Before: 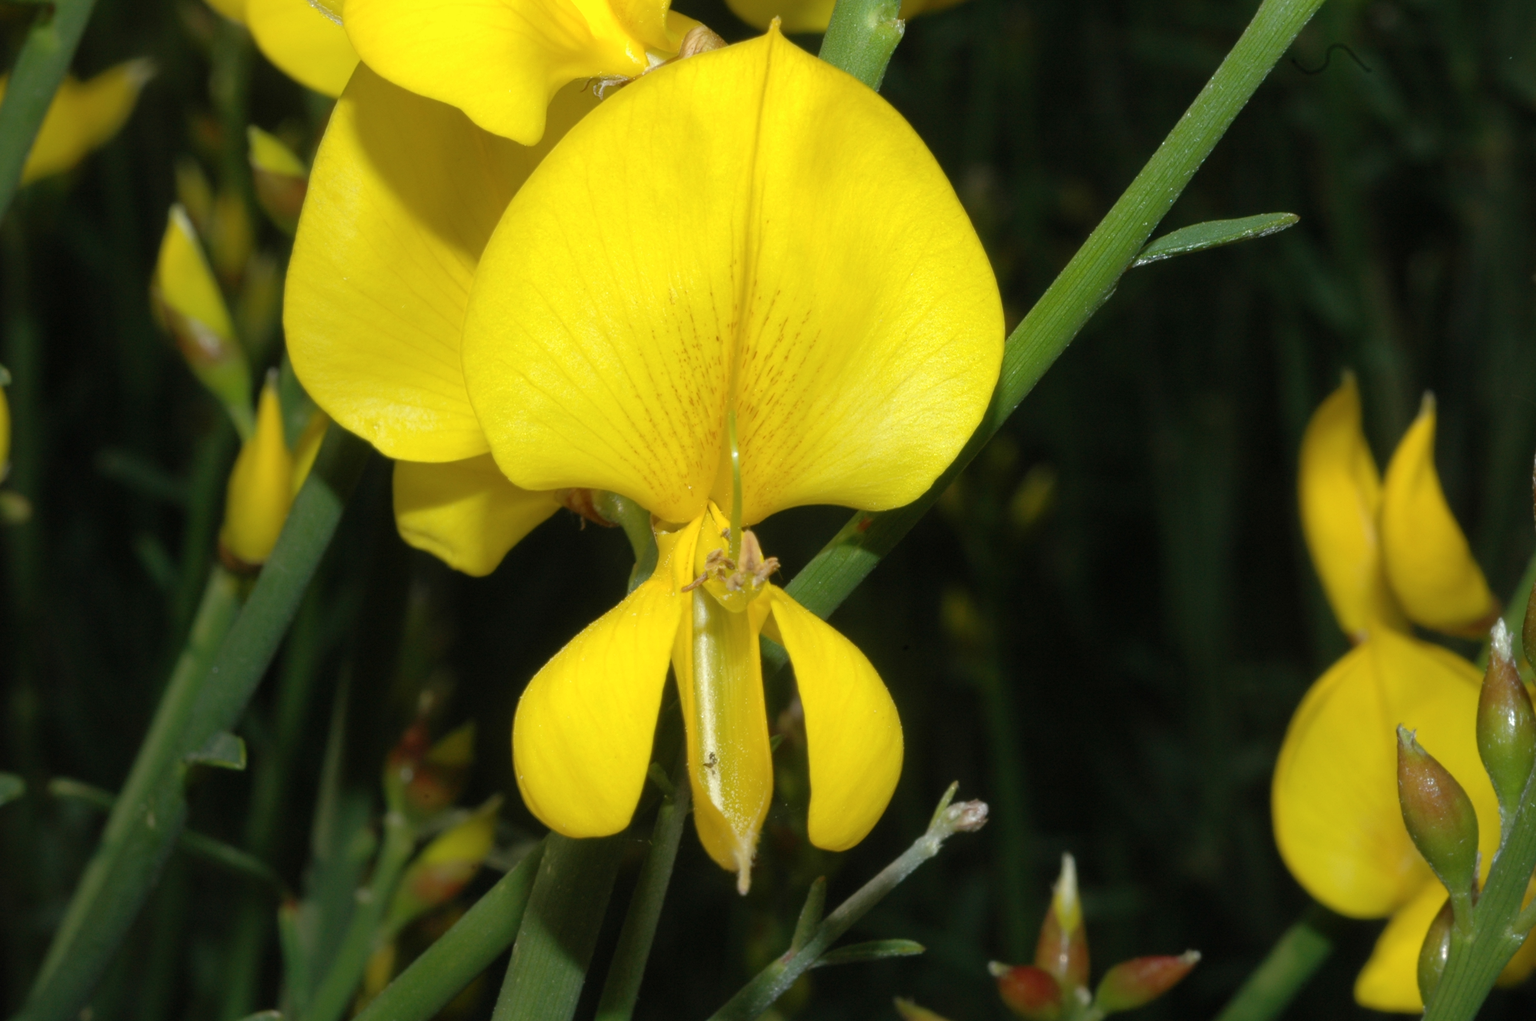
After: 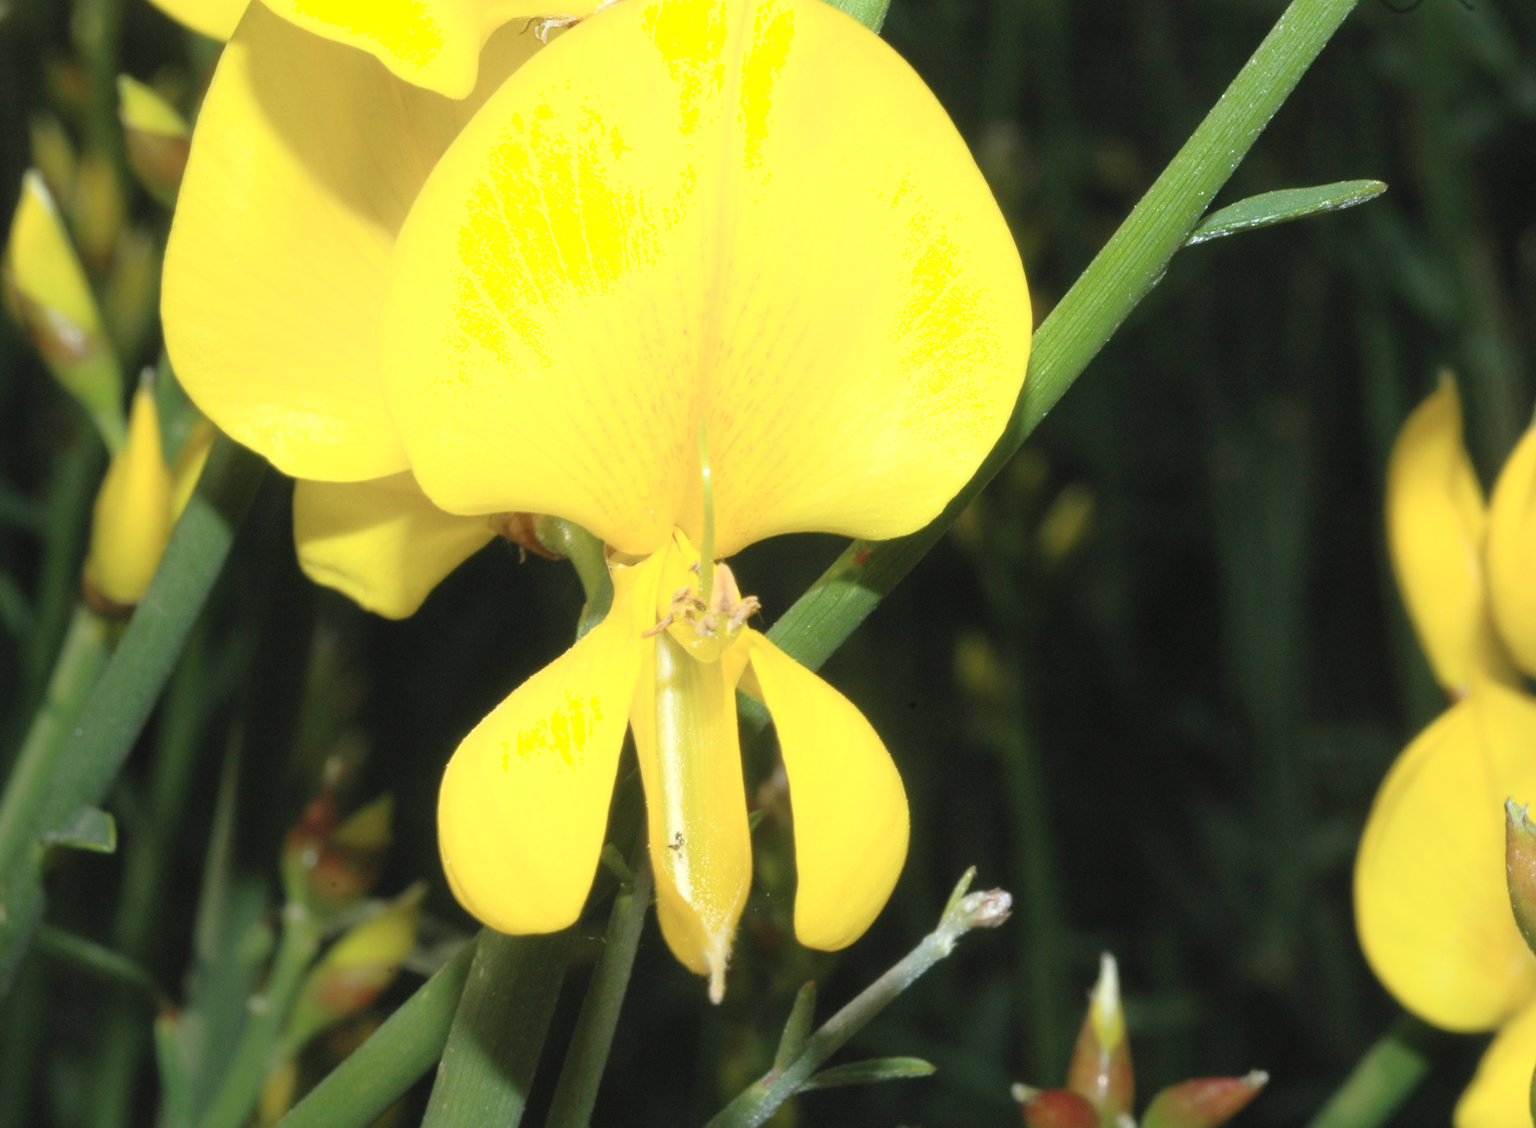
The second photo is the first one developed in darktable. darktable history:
white balance: red 0.983, blue 1.036
crop: left 9.807%, top 6.259%, right 7.334%, bottom 2.177%
shadows and highlights: shadows 0, highlights 40
contrast brightness saturation: contrast 0.14, brightness 0.21
exposure: exposure 0.29 EV, compensate highlight preservation false
